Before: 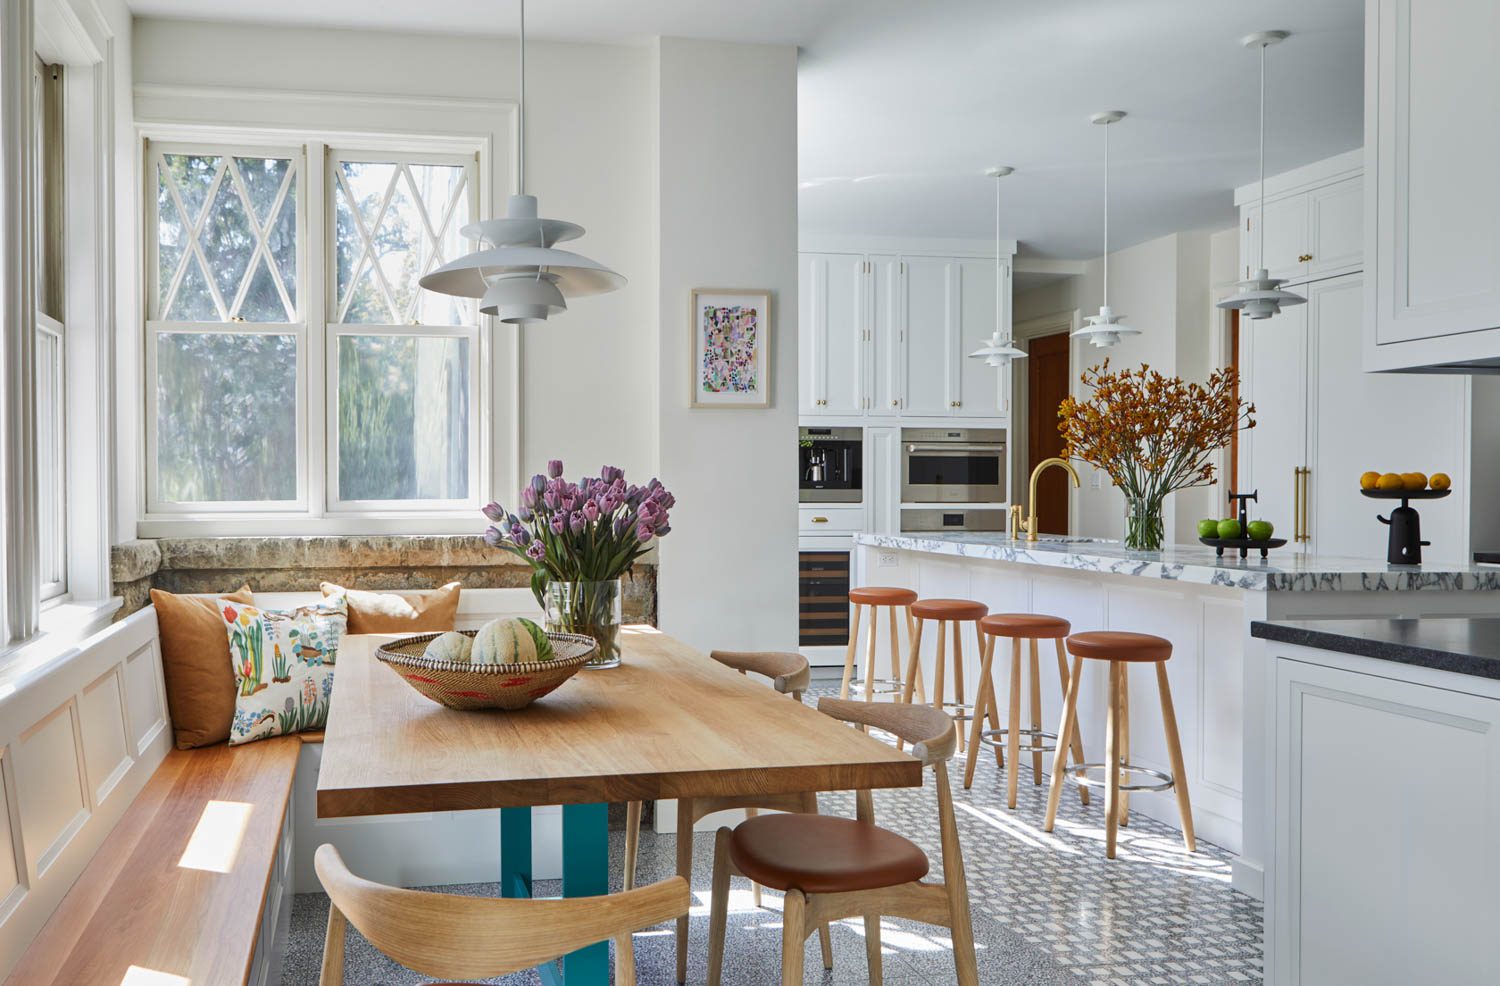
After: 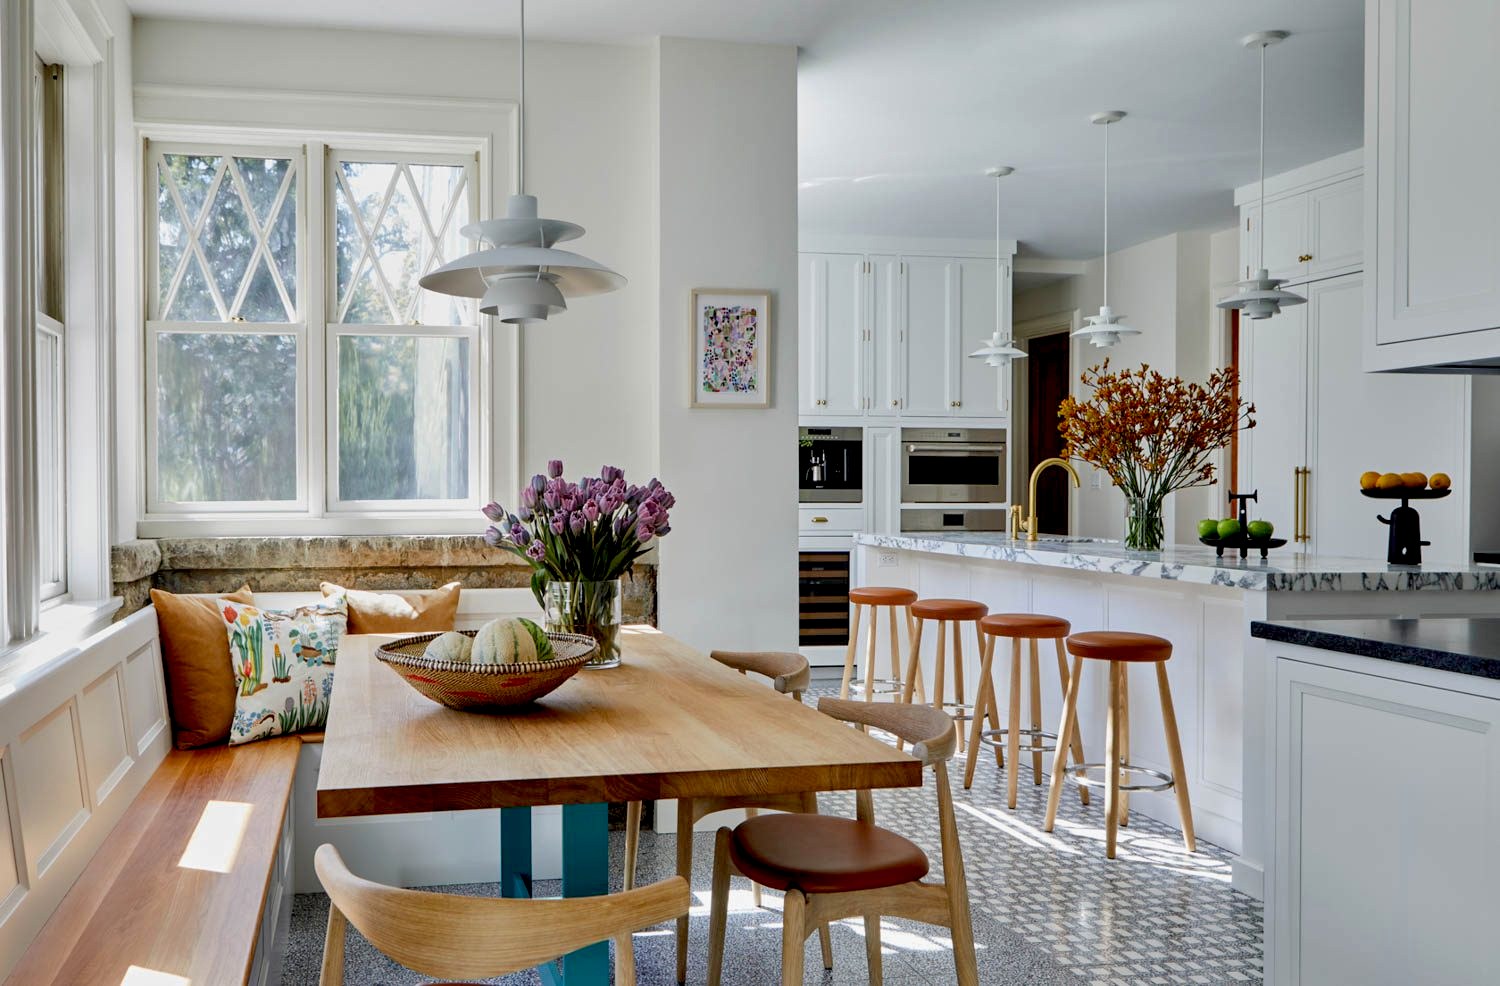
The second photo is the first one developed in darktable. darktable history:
exposure: black level correction 0.029, exposure -0.075 EV, compensate highlight preservation false
base curve: curves: ch0 [(0, 0) (0.472, 0.455) (1, 1)], preserve colors none
